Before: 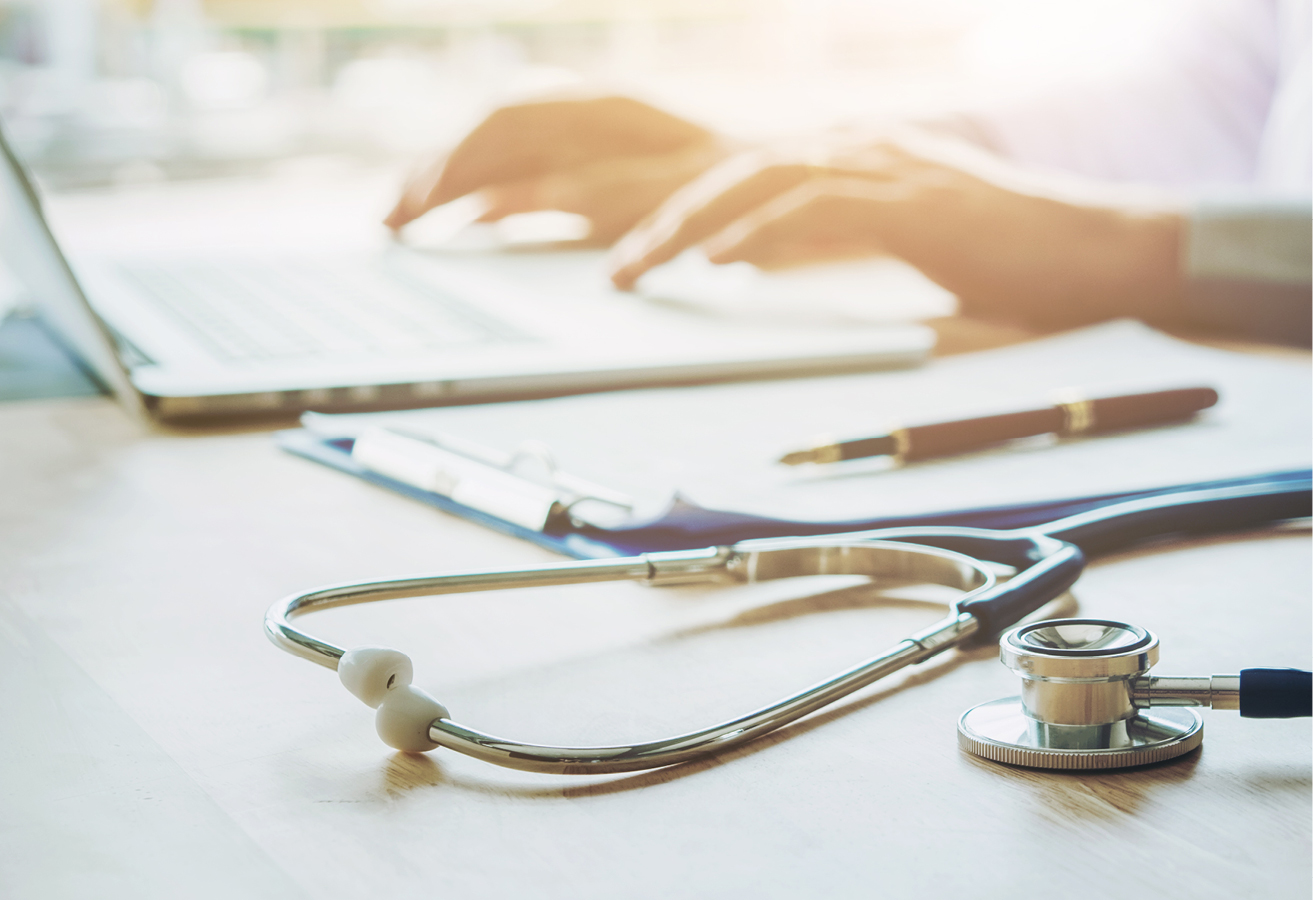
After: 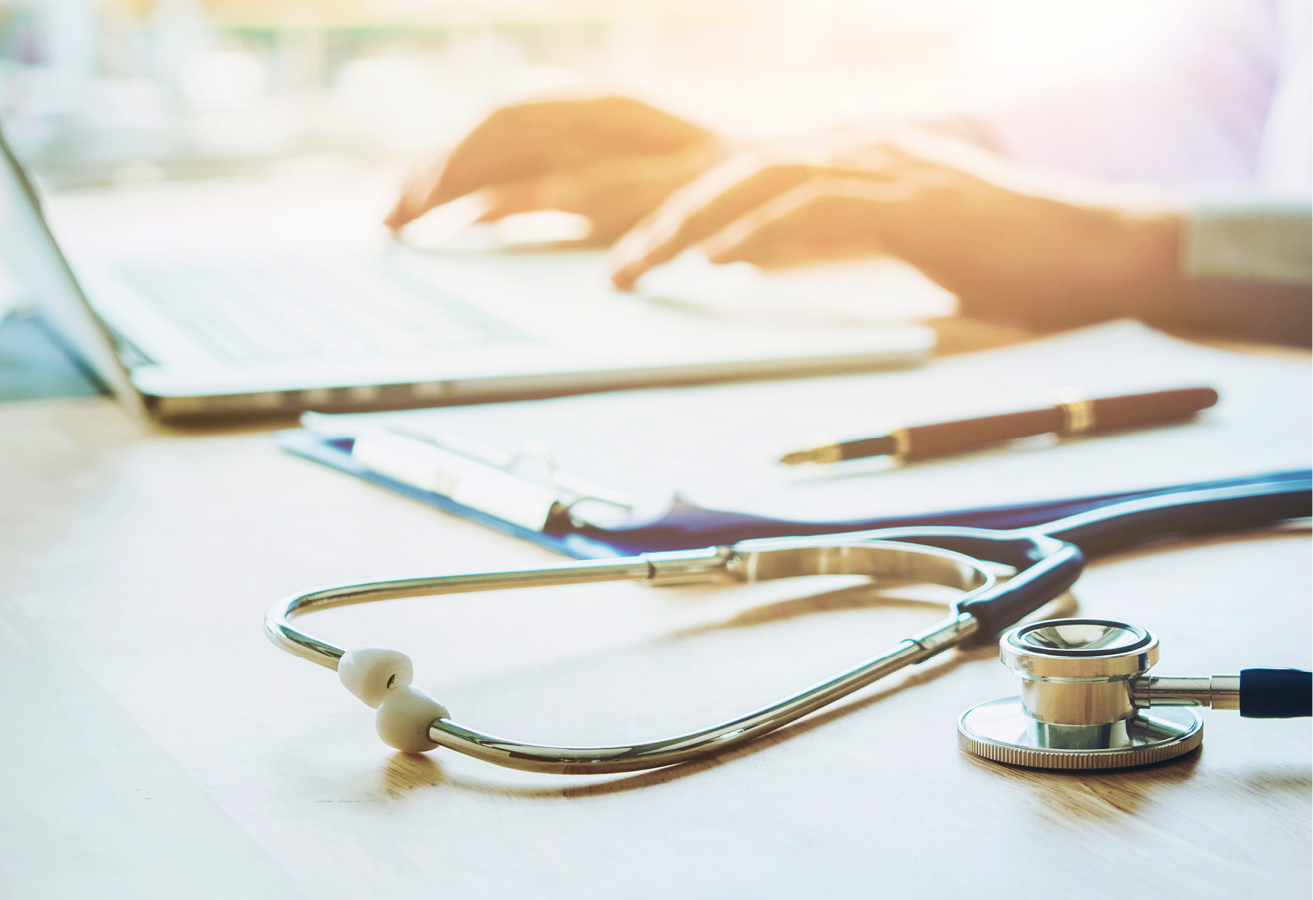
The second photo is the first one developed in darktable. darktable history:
velvia: on, module defaults
contrast brightness saturation: contrast 0.147, brightness -0.009, saturation 0.098
